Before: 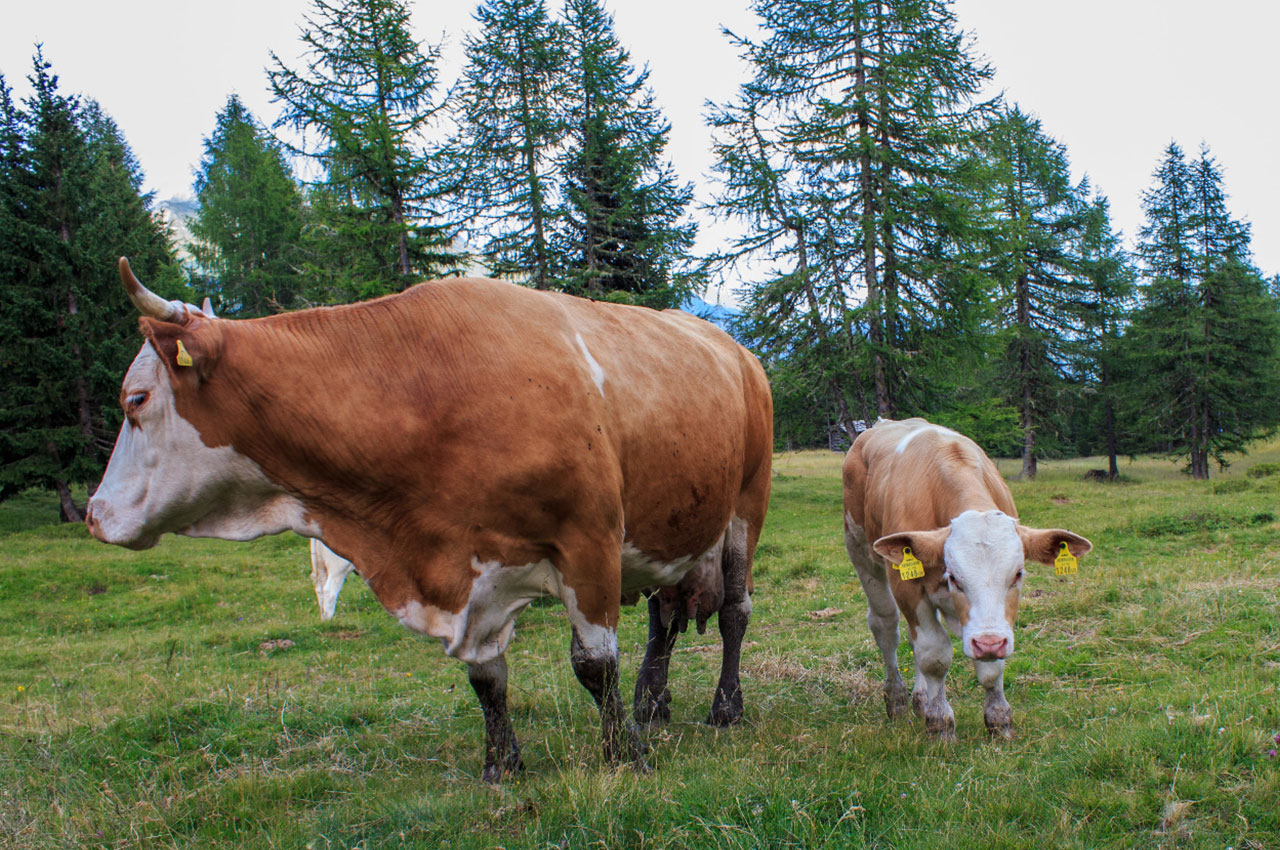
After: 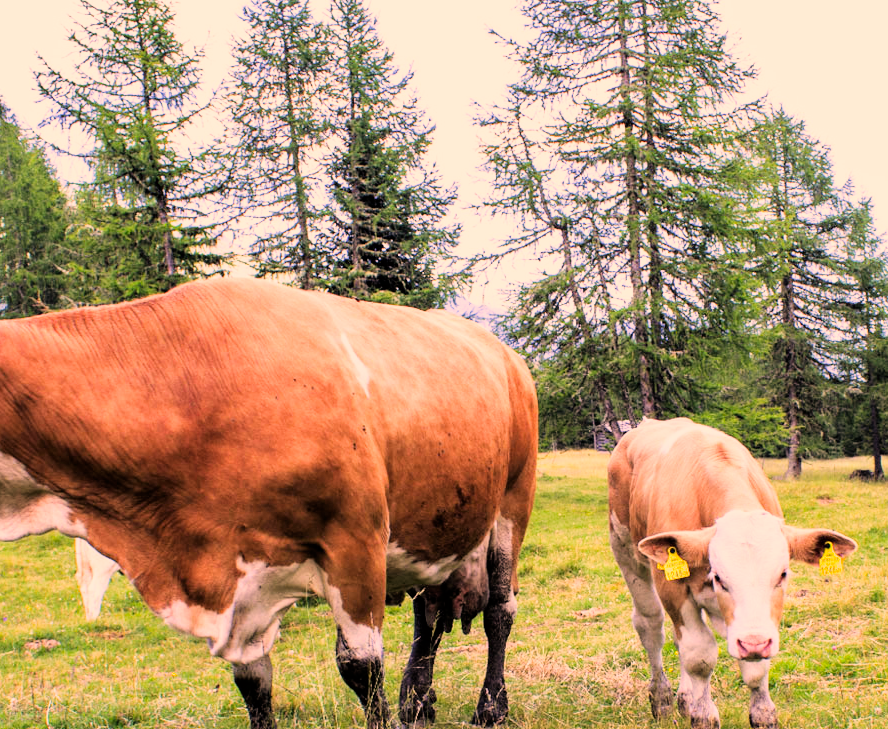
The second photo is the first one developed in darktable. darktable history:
exposure: black level correction 0, exposure 1.38 EV, compensate highlight preservation false
crop: left 18.436%, right 12.127%, bottom 14.203%
filmic rgb: black relative exposure -5.08 EV, white relative exposure 3.96 EV, hardness 2.91, contrast 1.298, highlights saturation mix -31.06%
color correction: highlights a* 22.54, highlights b* 21.54
